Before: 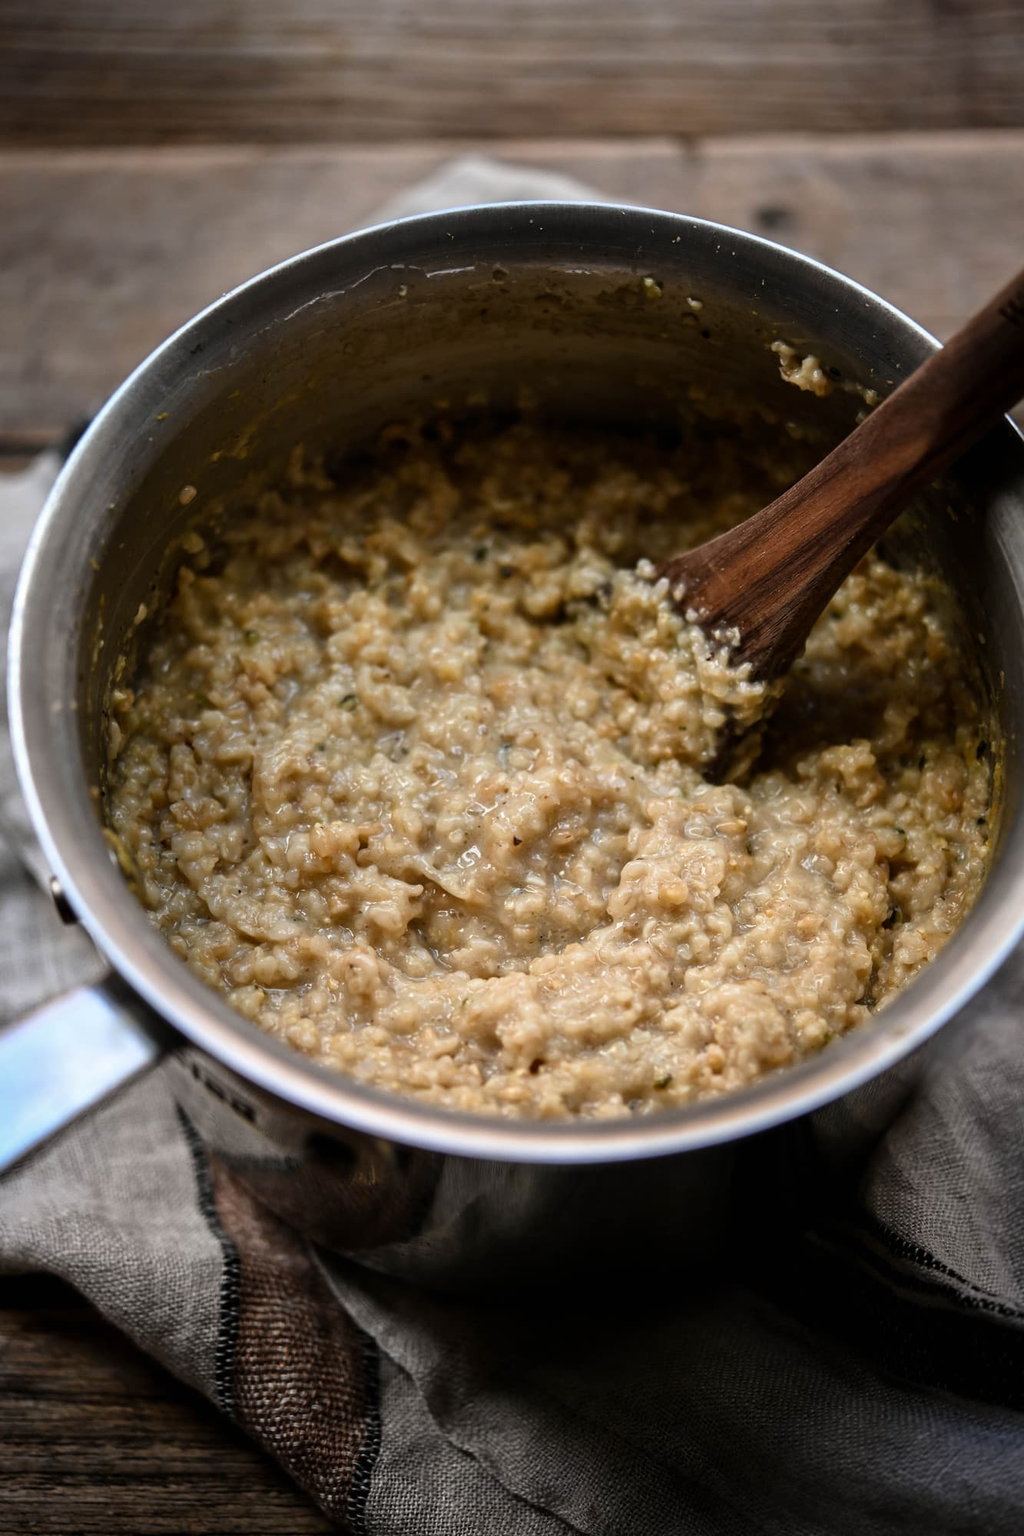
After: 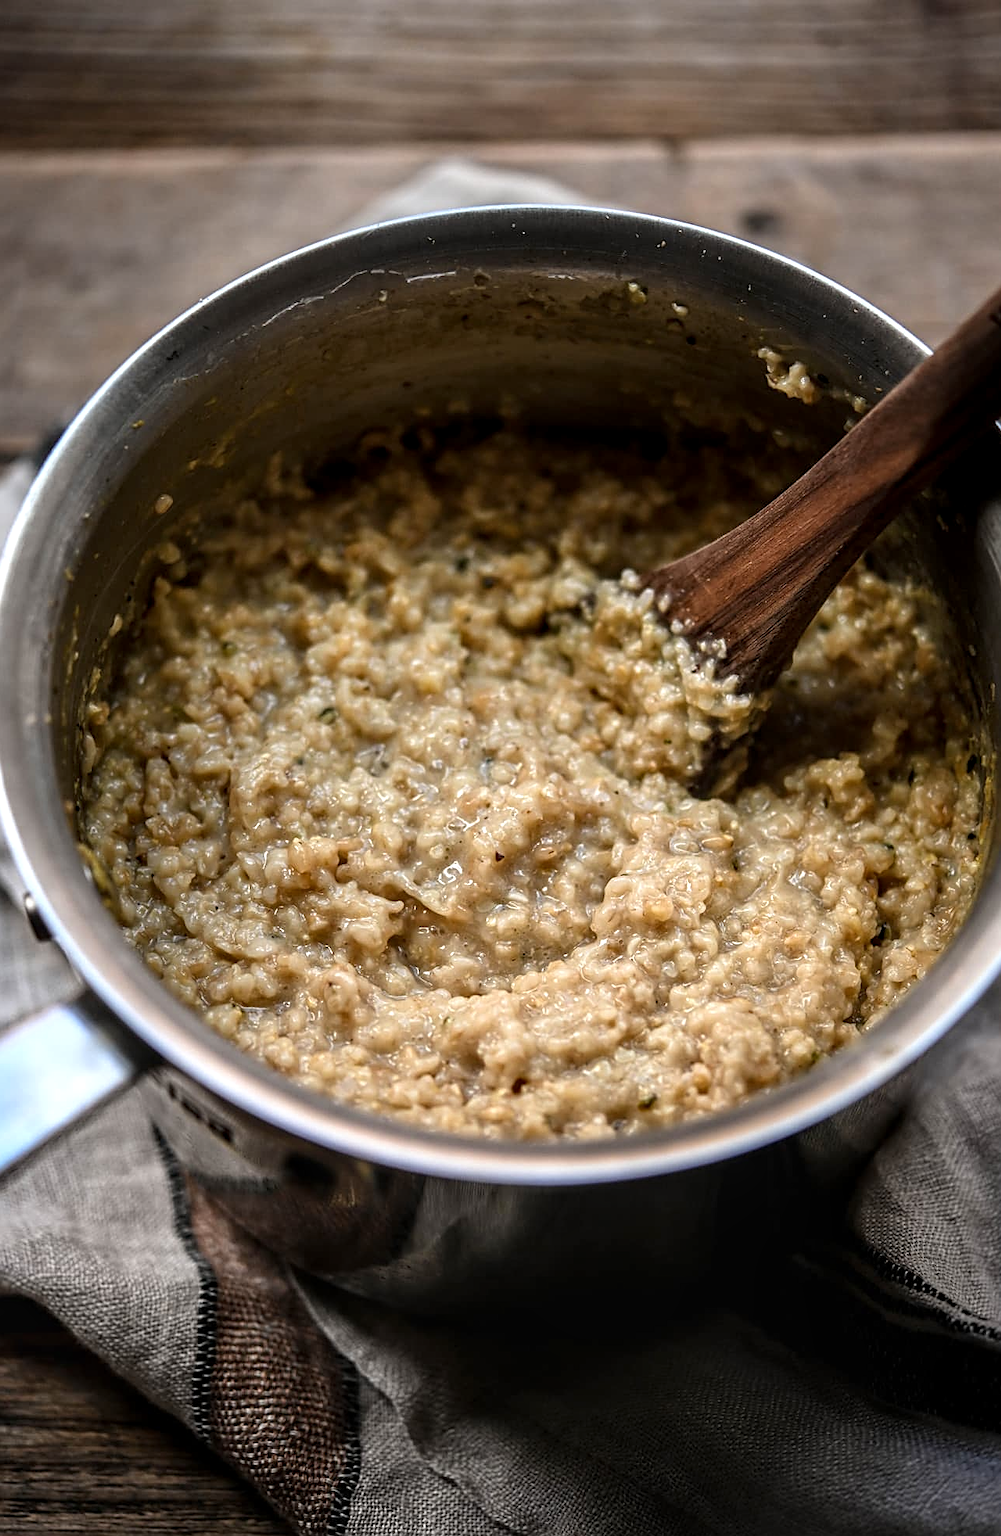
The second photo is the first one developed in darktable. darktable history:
exposure: black level correction 0, exposure 0.199 EV, compensate exposure bias true, compensate highlight preservation false
sharpen: on, module defaults
local contrast: on, module defaults
crop and rotate: left 2.684%, right 1.213%, bottom 1.794%
